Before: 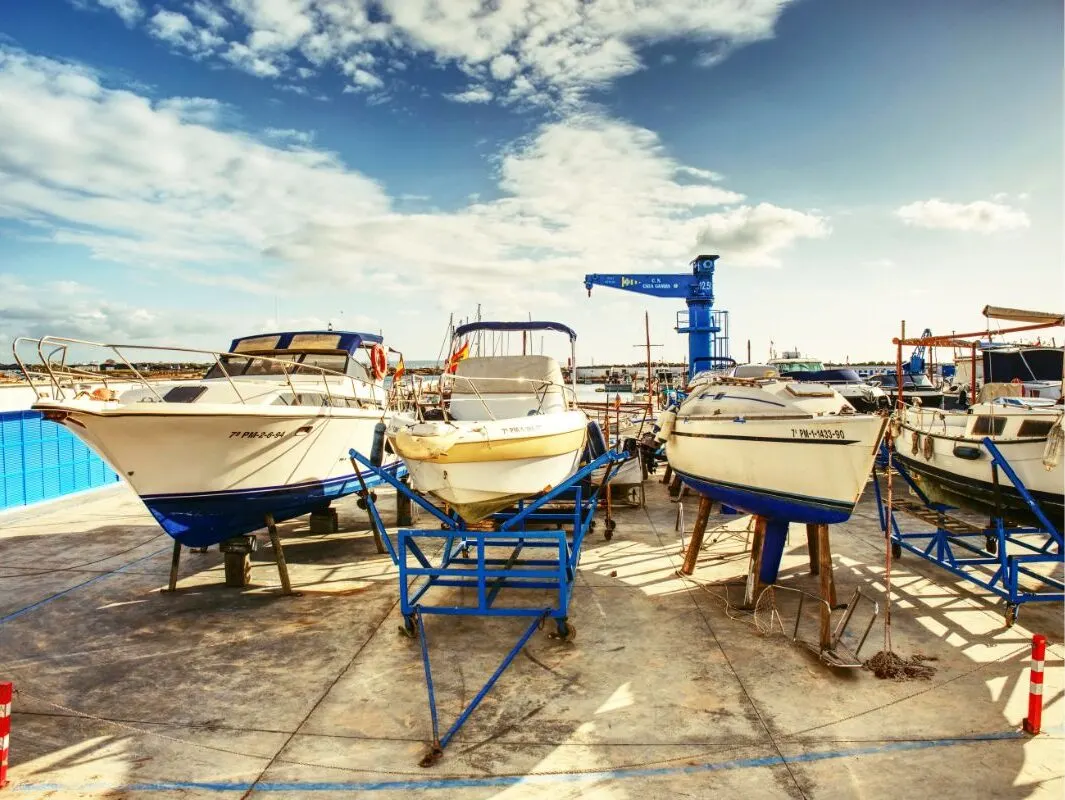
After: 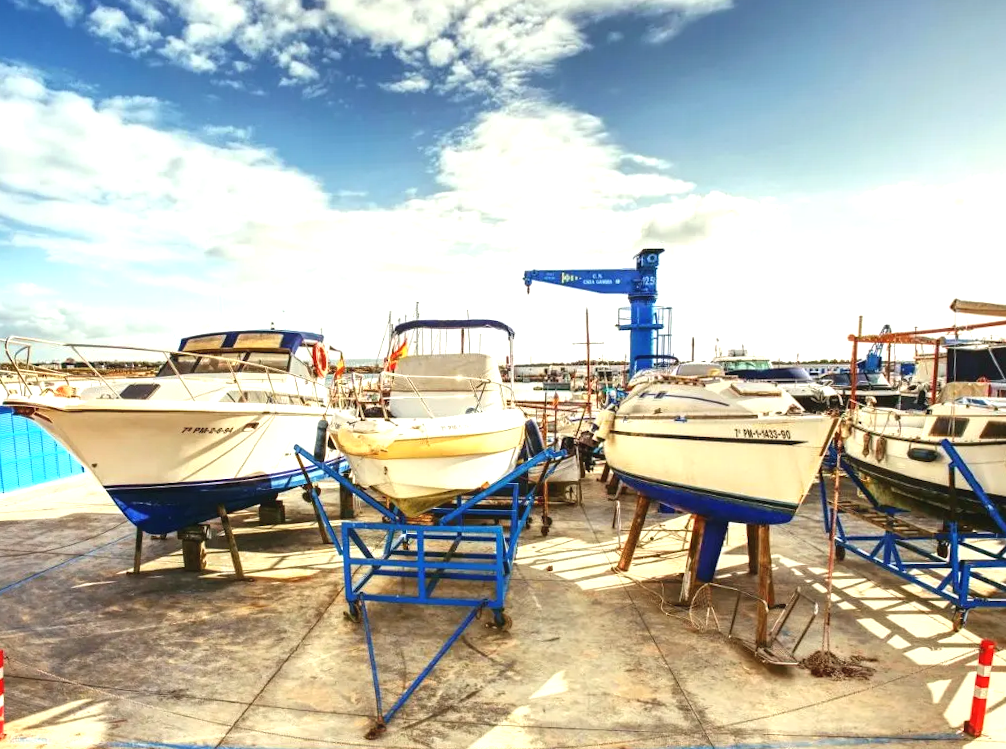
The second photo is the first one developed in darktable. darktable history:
rotate and perspective: rotation 0.062°, lens shift (vertical) 0.115, lens shift (horizontal) -0.133, crop left 0.047, crop right 0.94, crop top 0.061, crop bottom 0.94
exposure: black level correction -0.002, exposure 0.54 EV, compensate highlight preservation false
contrast equalizer: y [[0.5, 0.5, 0.468, 0.5, 0.5, 0.5], [0.5 ×6], [0.5 ×6], [0 ×6], [0 ×6]]
